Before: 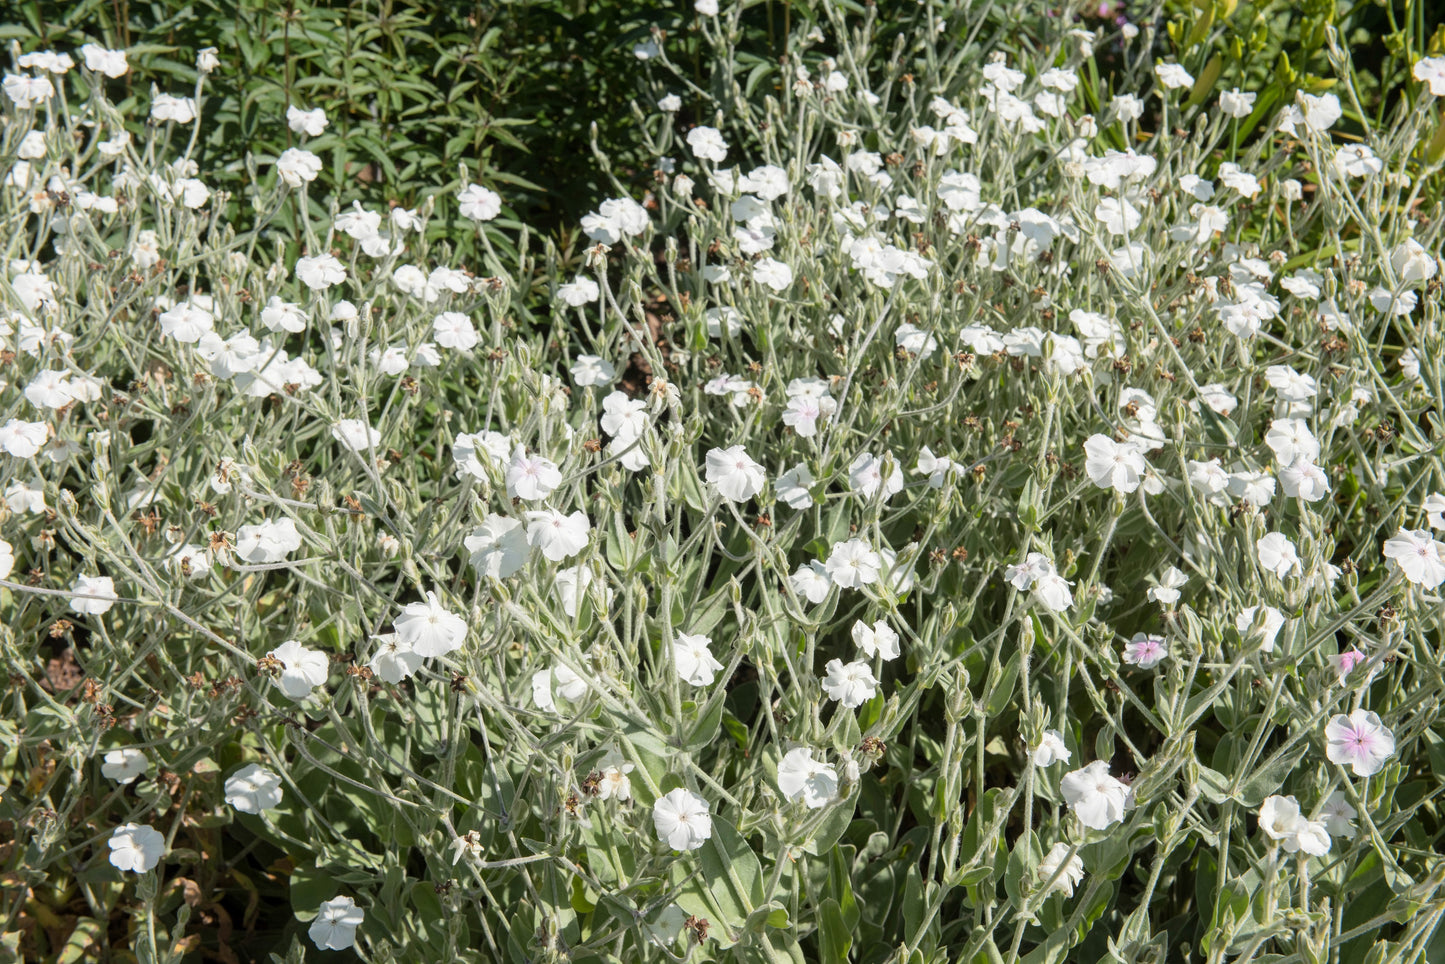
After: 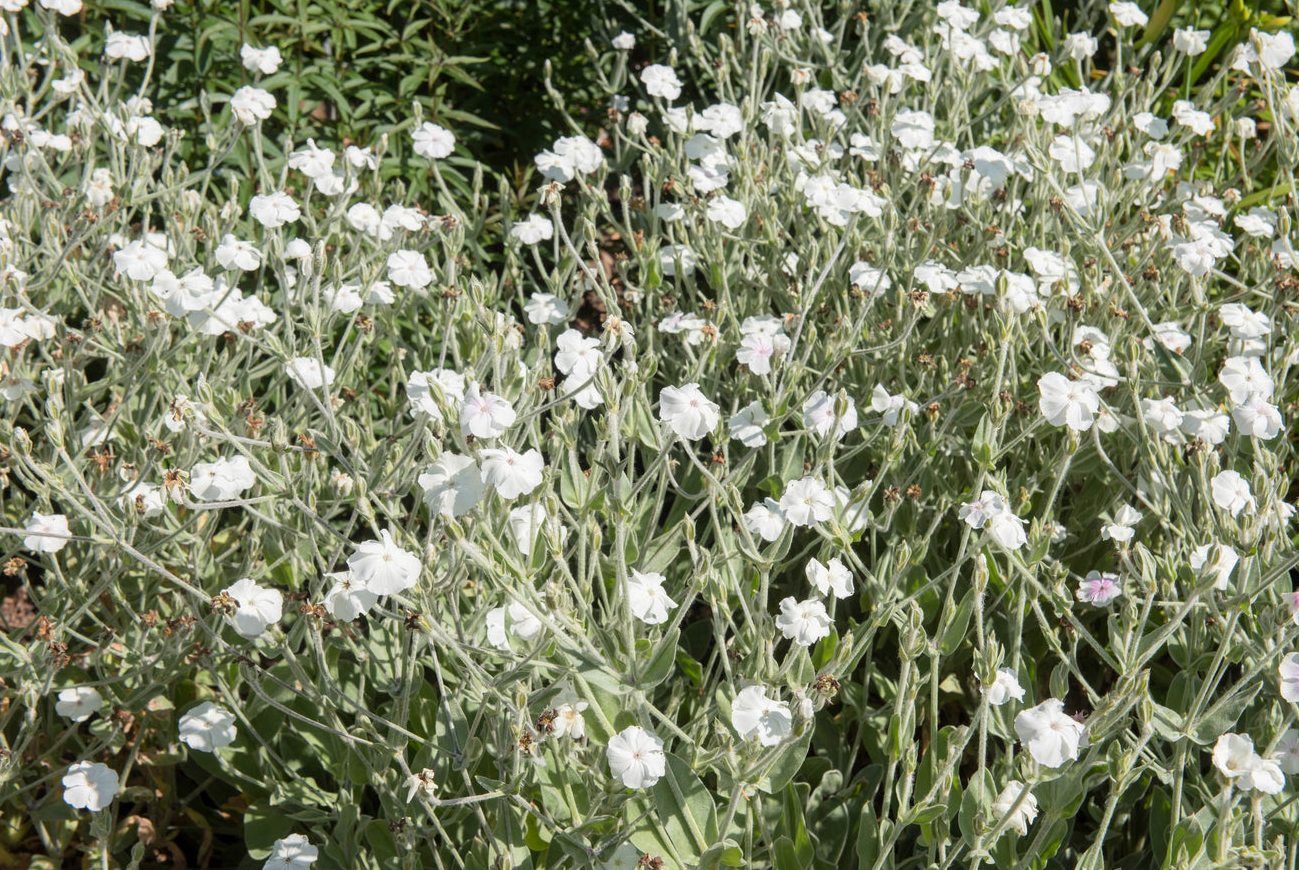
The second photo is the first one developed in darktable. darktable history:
crop: left 3.251%, top 6.504%, right 6.84%, bottom 3.239%
